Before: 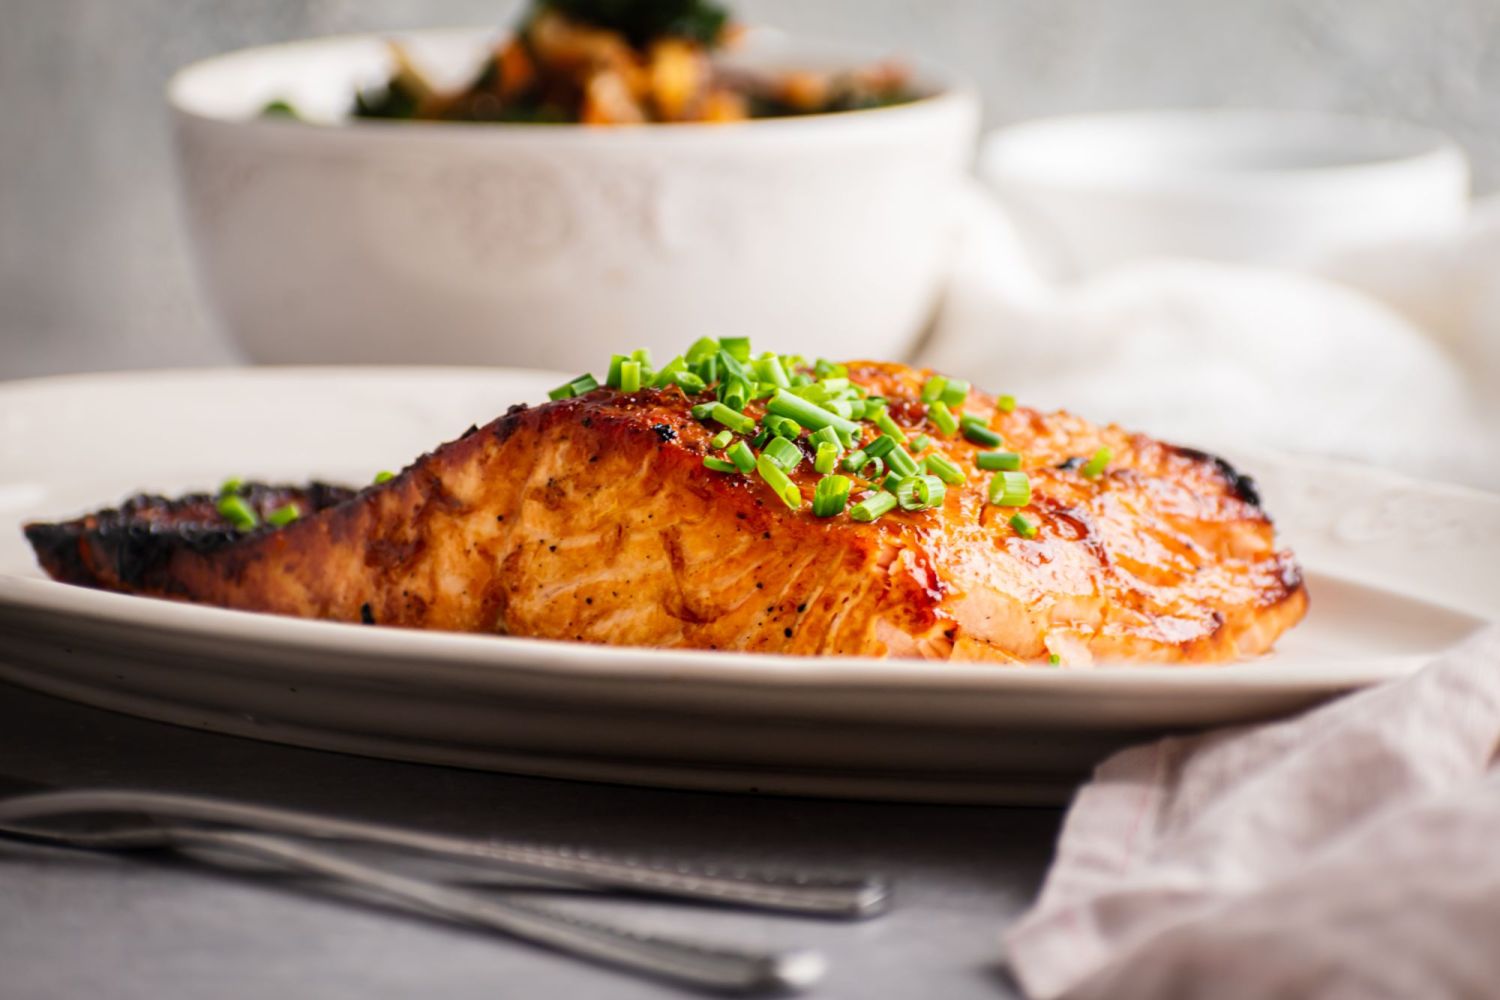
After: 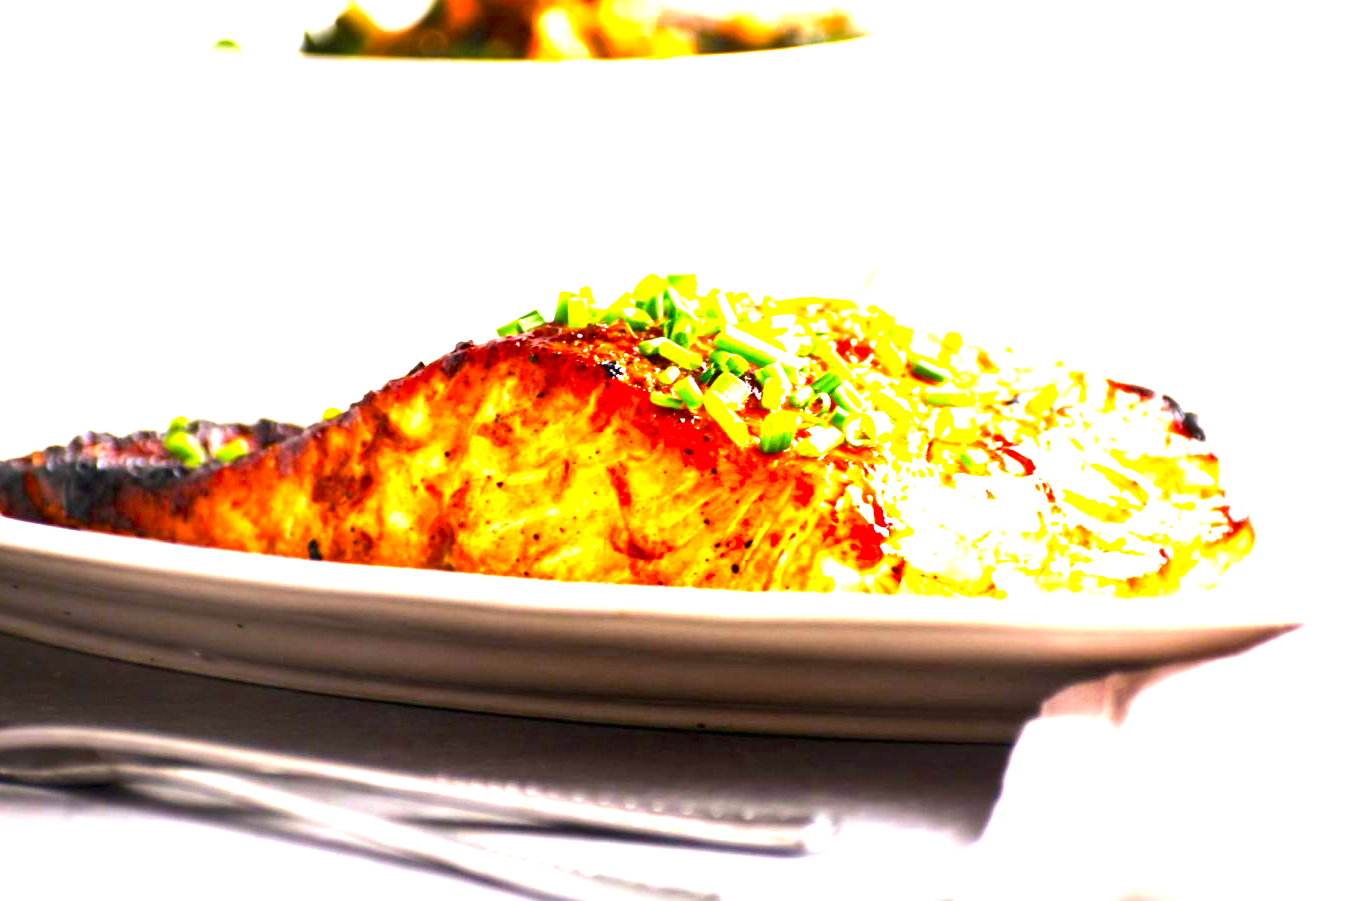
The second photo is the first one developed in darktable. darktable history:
velvia: strength 14.52%
crop: left 3.544%, top 6.49%, right 6.372%, bottom 3.317%
local contrast: mode bilateral grid, contrast 20, coarseness 50, detail 102%, midtone range 0.2
color balance rgb: perceptual saturation grading › global saturation 19.353%, perceptual brilliance grading › highlights 13.901%, perceptual brilliance grading › shadows -18.578%, global vibrance 1.181%, saturation formula JzAzBz (2021)
exposure: black level correction 0, exposure 2.305 EV, compensate exposure bias true, compensate highlight preservation false
